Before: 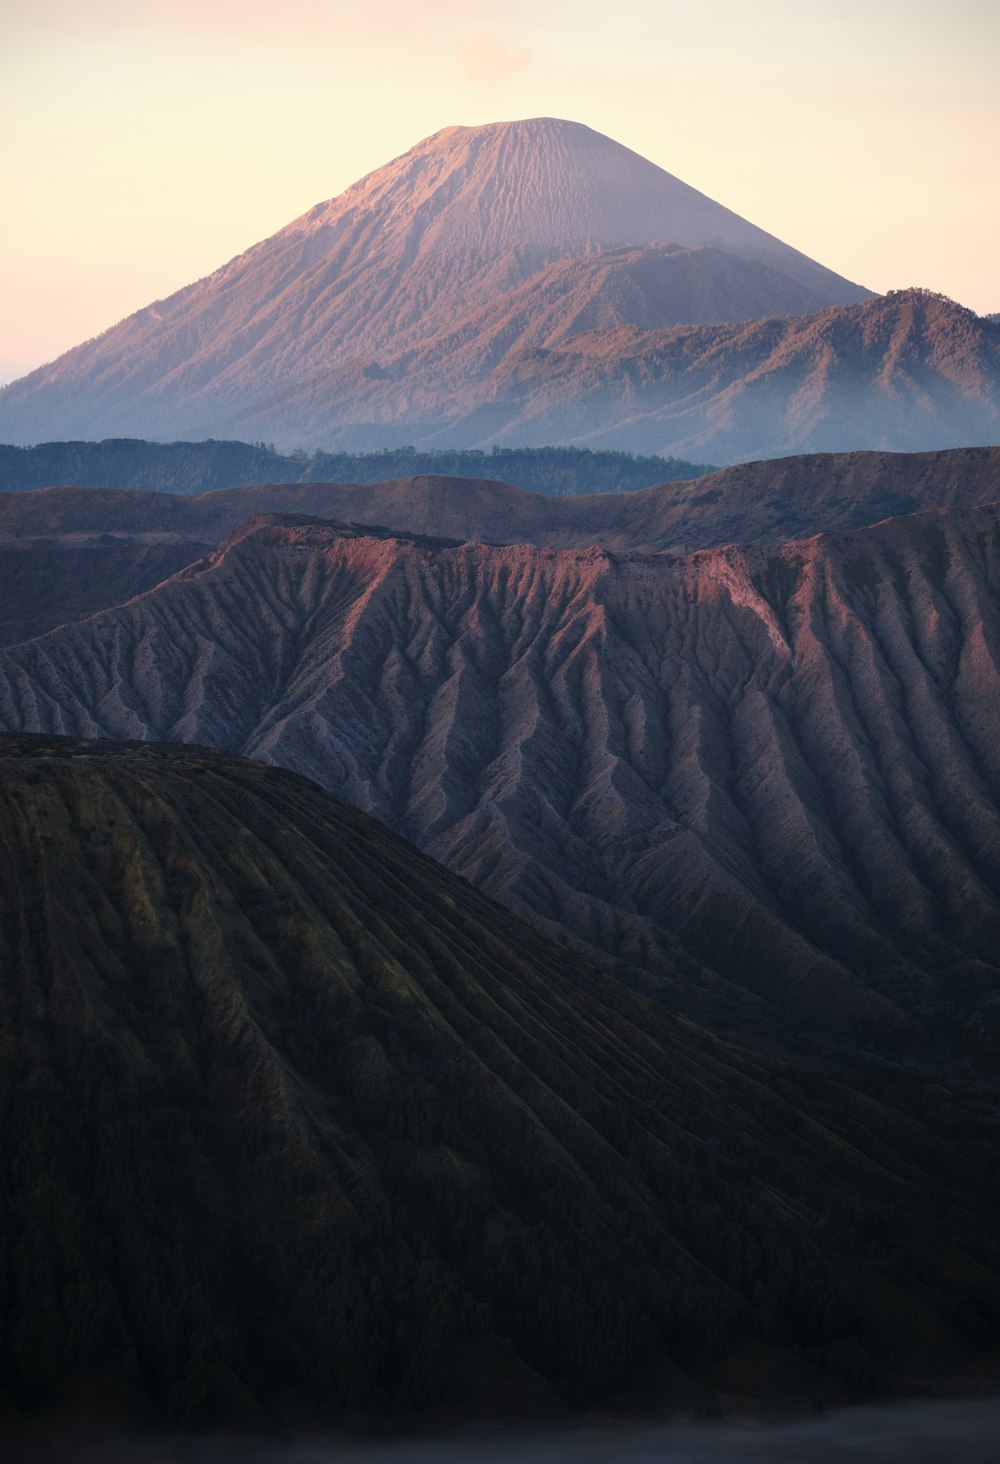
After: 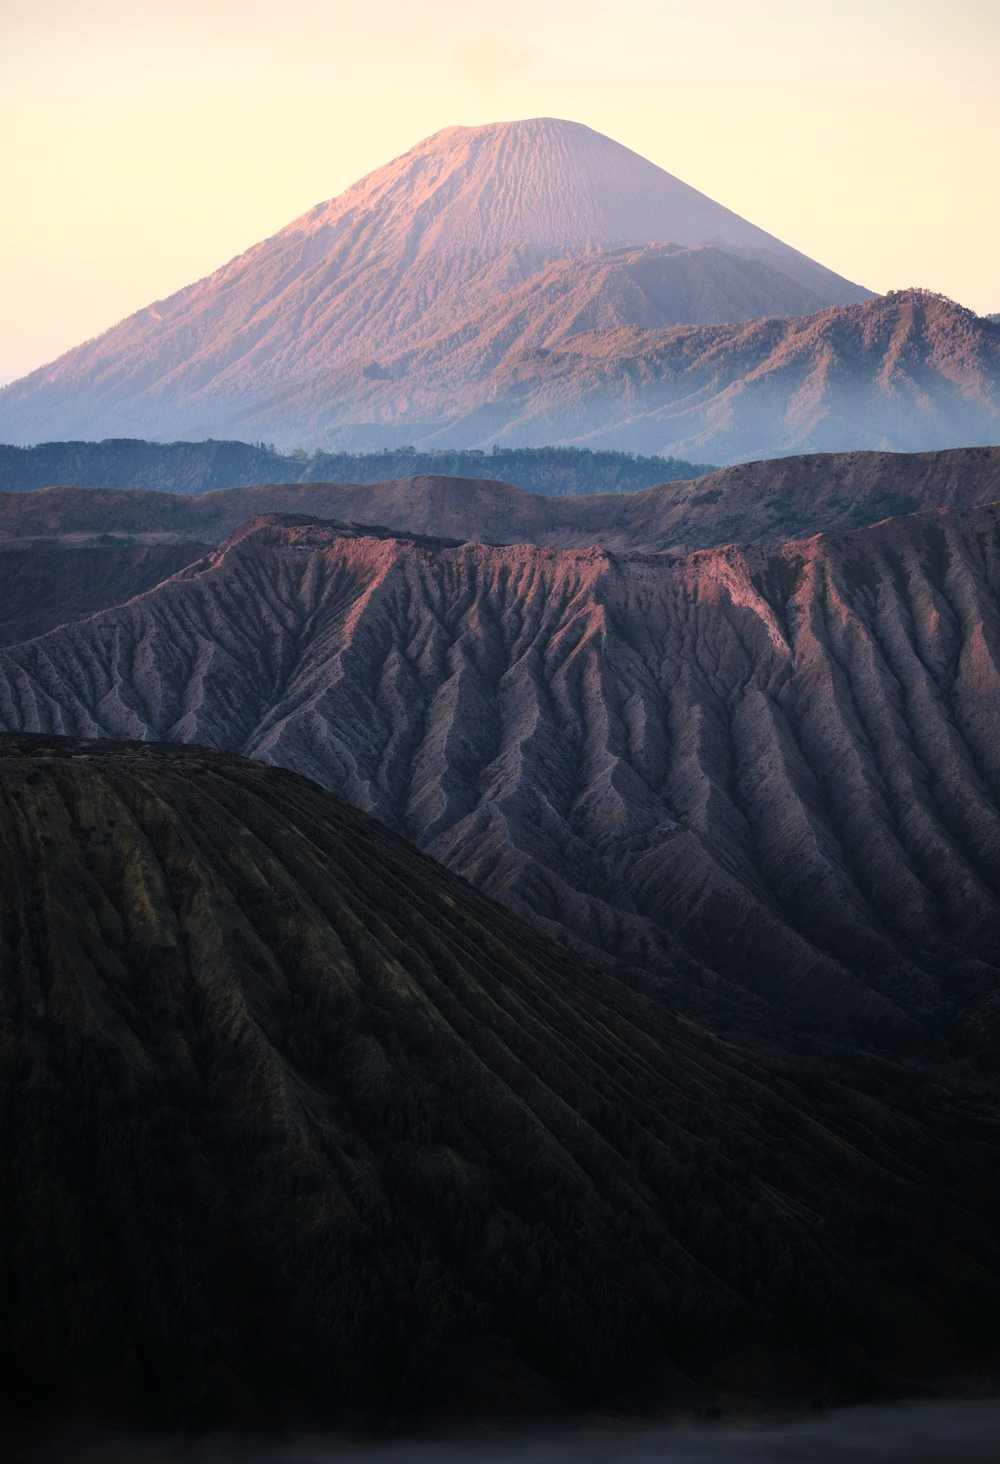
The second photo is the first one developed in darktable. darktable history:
tone curve: curves: ch0 [(0, 0) (0.004, 0.001) (0.133, 0.112) (0.325, 0.362) (0.832, 0.893) (1, 1)], color space Lab, linked channels, preserve colors none
color calibration: x 0.342, y 0.356, temperature 5122 K
